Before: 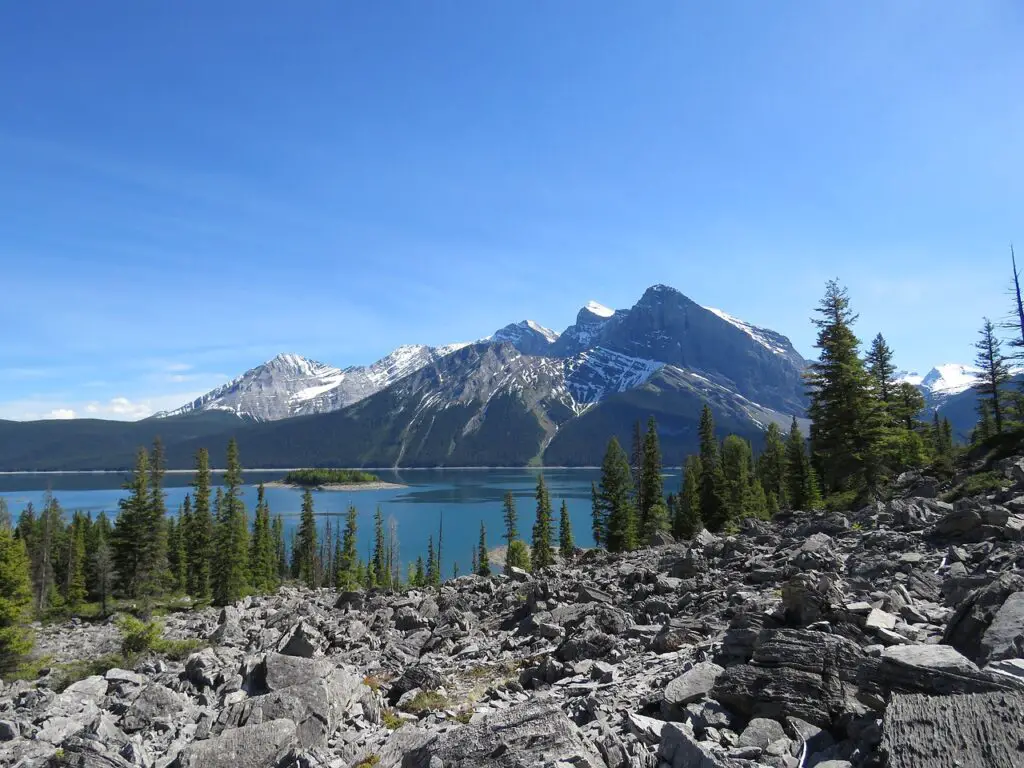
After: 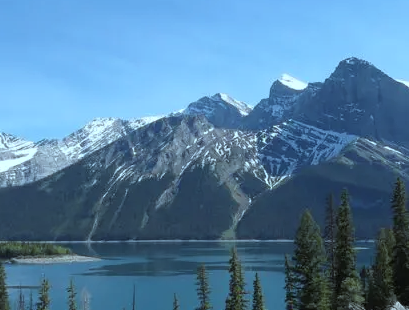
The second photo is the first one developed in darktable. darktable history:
color correction: highlights a* -12.61, highlights b* -17.94, saturation 0.712
crop: left 29.996%, top 29.658%, right 30.047%, bottom 29.976%
